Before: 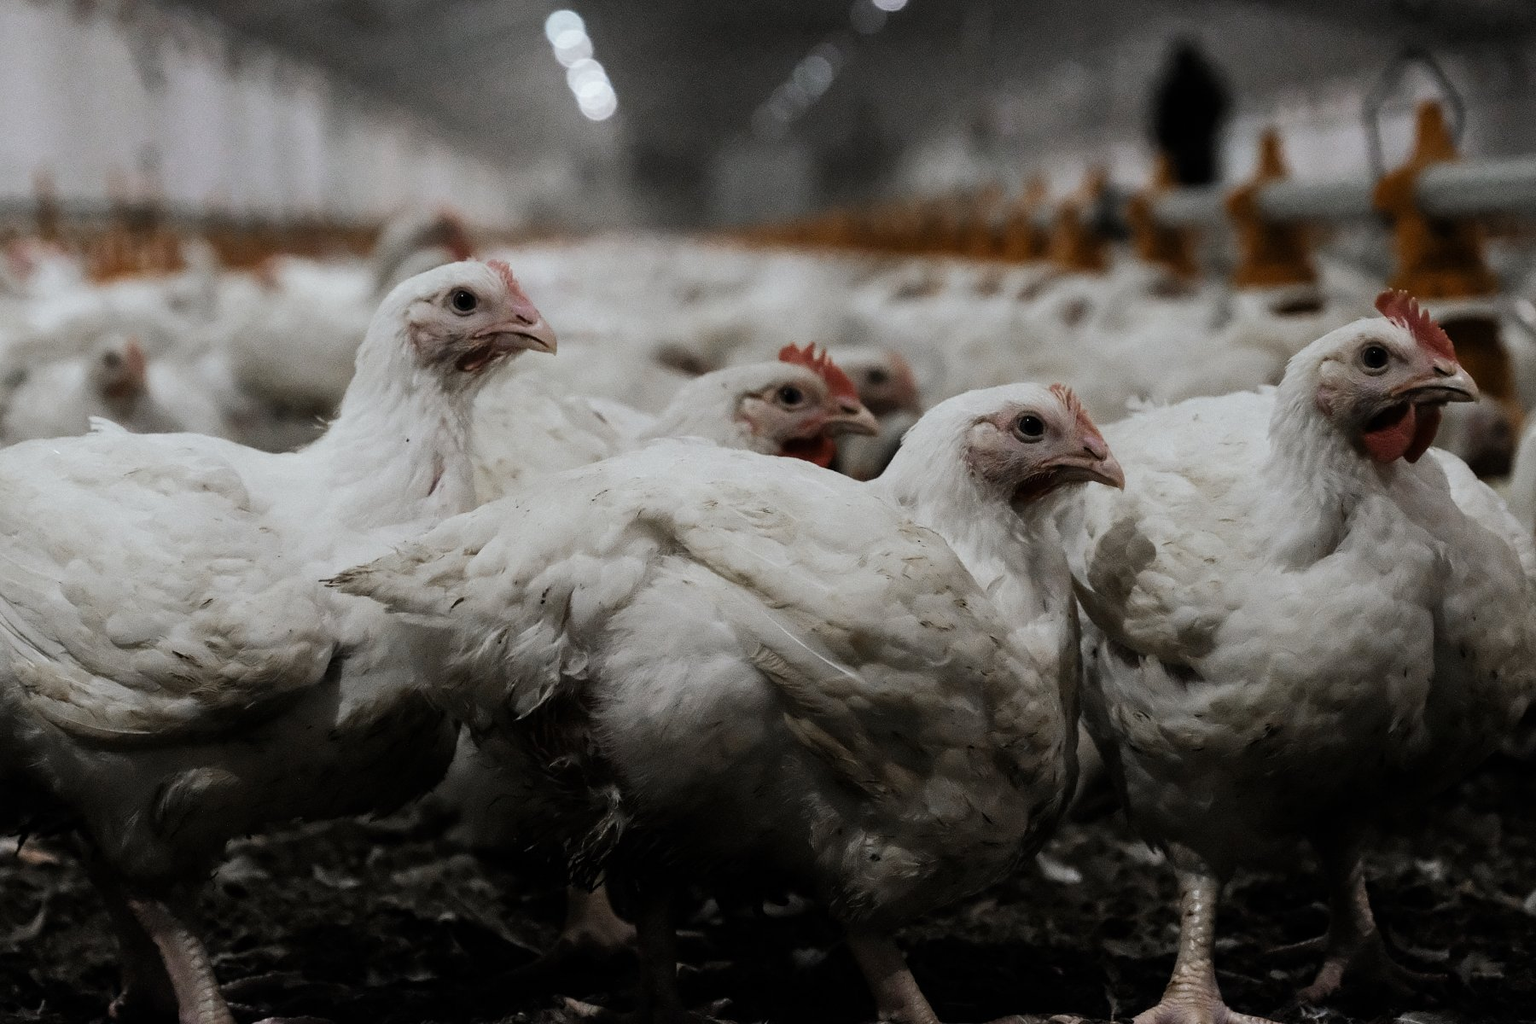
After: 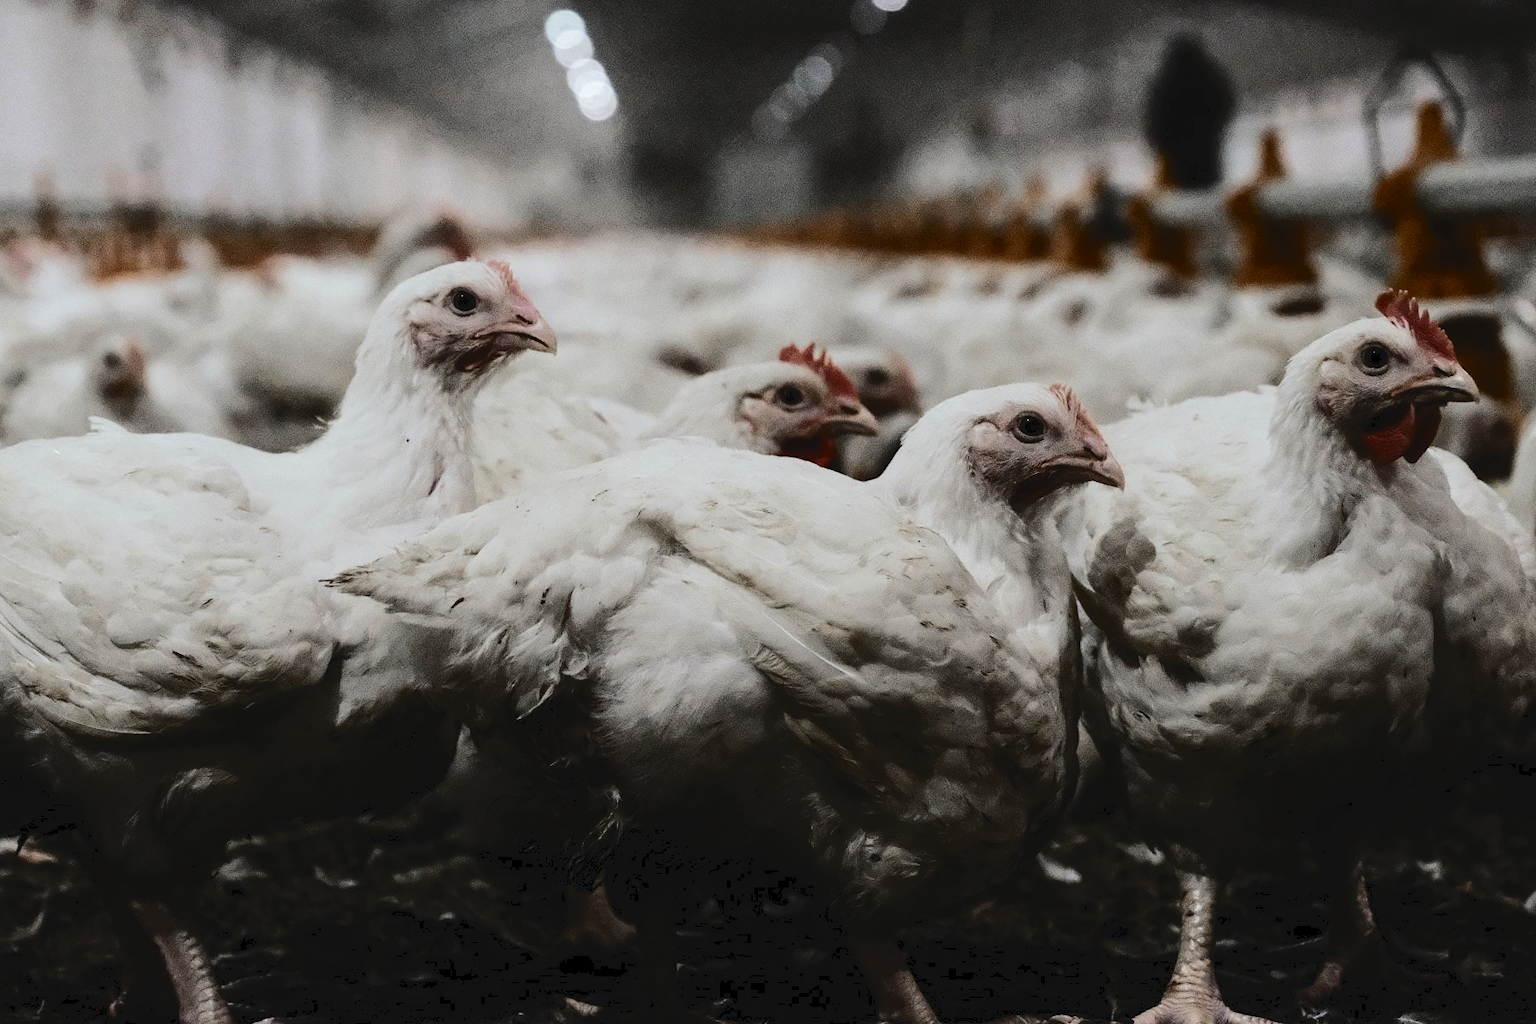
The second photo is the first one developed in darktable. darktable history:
local contrast: highlights 101%, shadows 100%, detail 120%, midtone range 0.2
base curve: curves: ch0 [(0, 0) (0.303, 0.277) (1, 1)], preserve colors none
tone curve: curves: ch0 [(0, 0) (0.003, 0.058) (0.011, 0.061) (0.025, 0.065) (0.044, 0.076) (0.069, 0.083) (0.1, 0.09) (0.136, 0.102) (0.177, 0.145) (0.224, 0.196) (0.277, 0.278) (0.335, 0.375) (0.399, 0.486) (0.468, 0.578) (0.543, 0.651) (0.623, 0.717) (0.709, 0.783) (0.801, 0.838) (0.898, 0.91) (1, 1)], color space Lab, independent channels, preserve colors none
